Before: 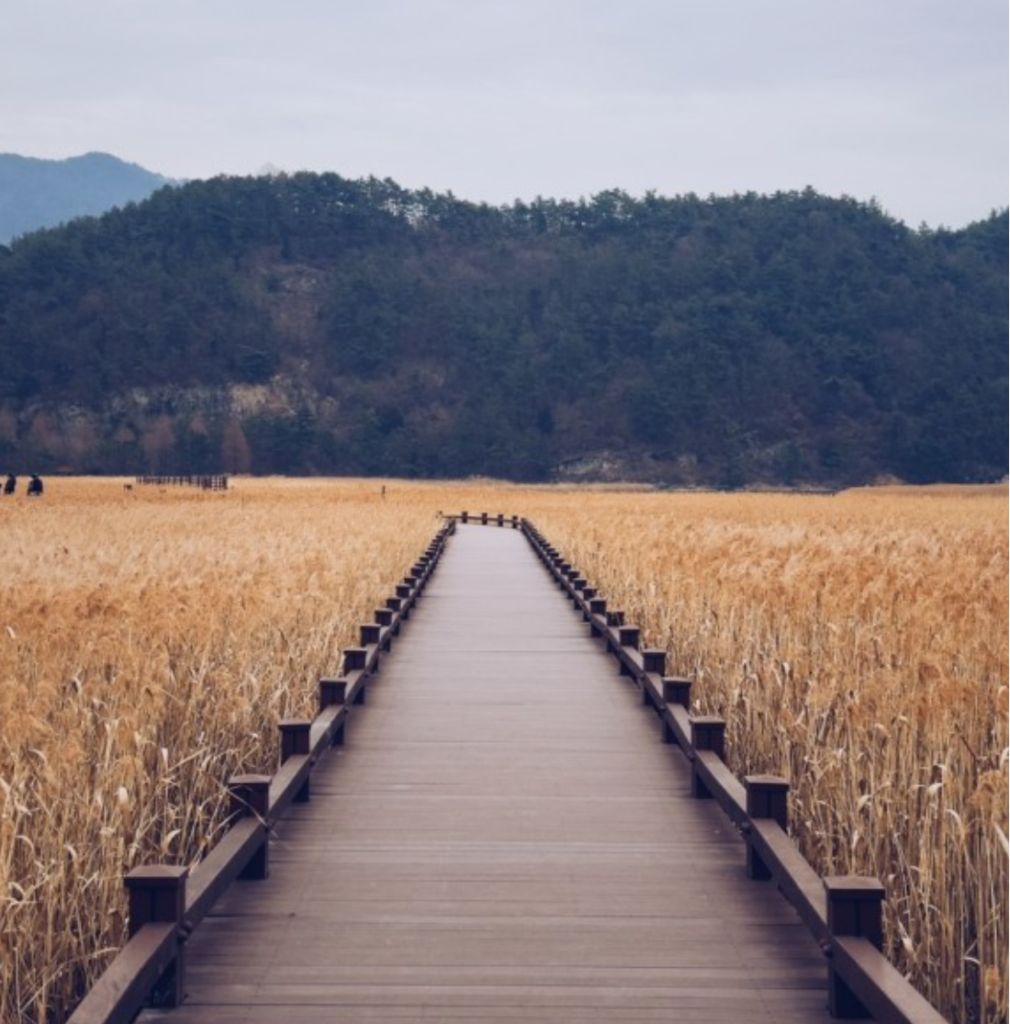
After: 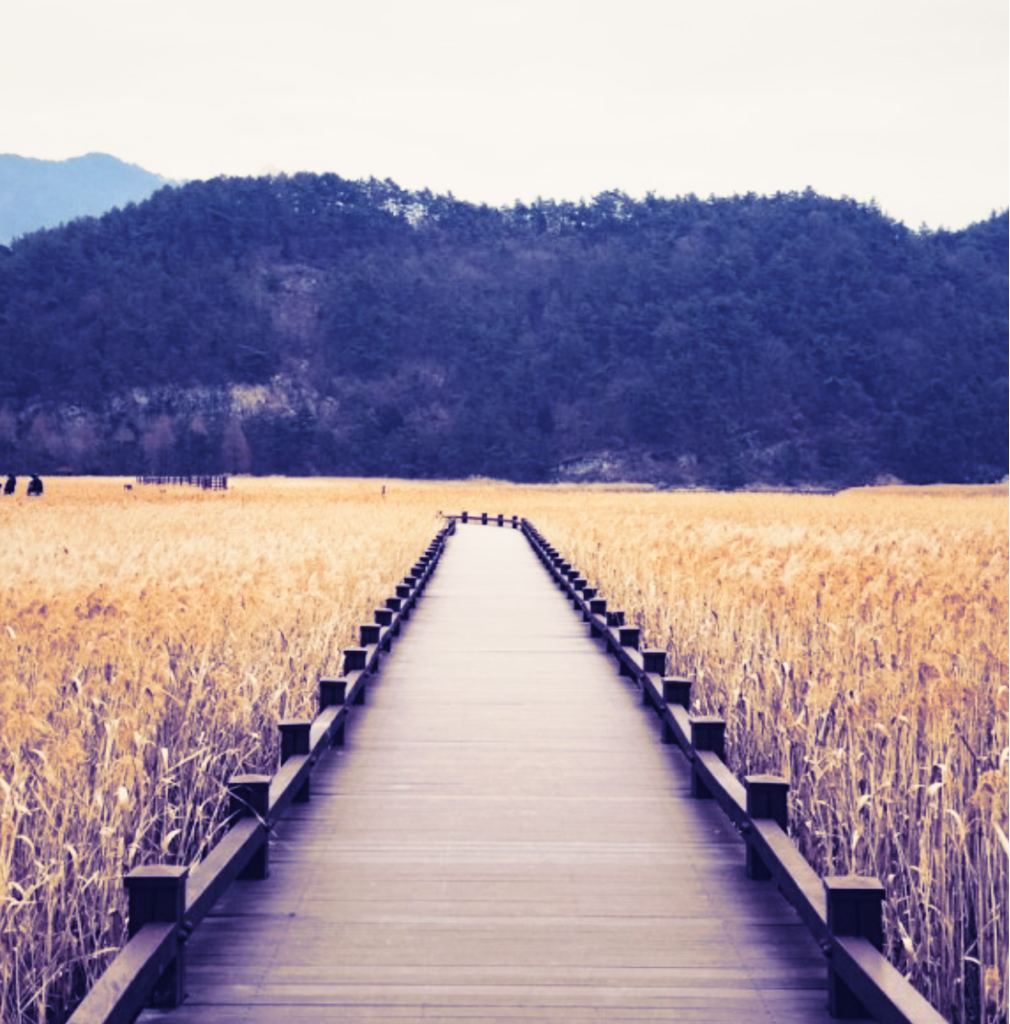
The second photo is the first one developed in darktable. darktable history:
base curve: curves: ch0 [(0, 0) (0.028, 0.03) (0.121, 0.232) (0.46, 0.748) (0.859, 0.968) (1, 1)], preserve colors none
split-toning: shadows › hue 242.67°, shadows › saturation 0.733, highlights › hue 45.33°, highlights › saturation 0.667, balance -53.304, compress 21.15%
